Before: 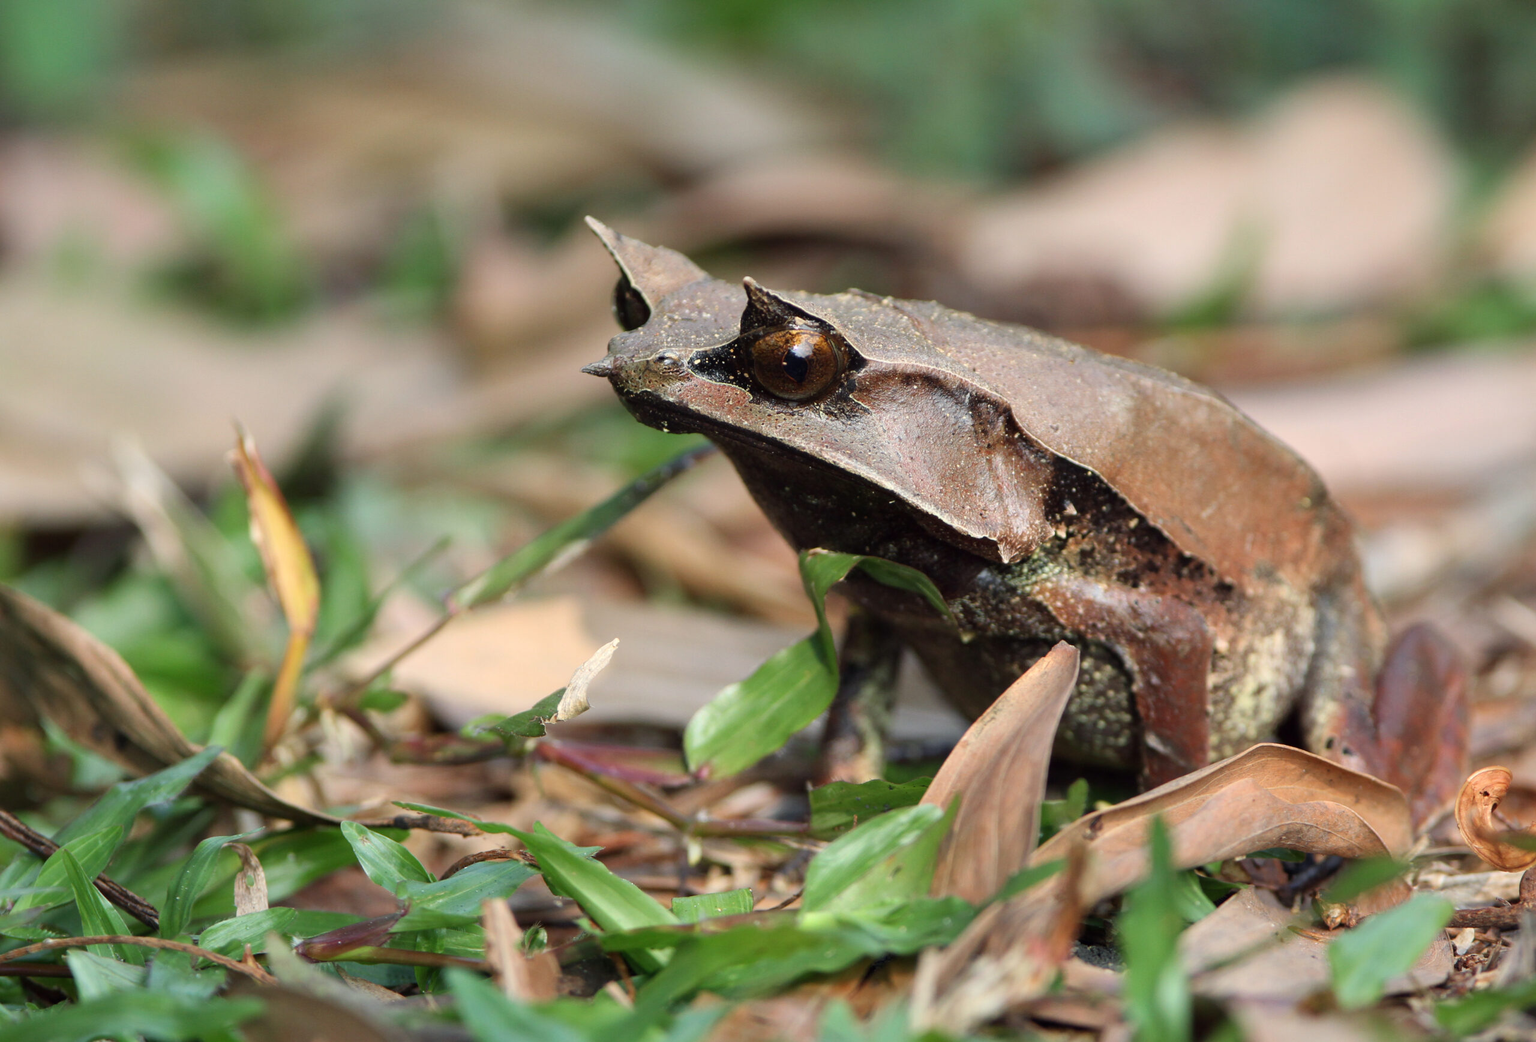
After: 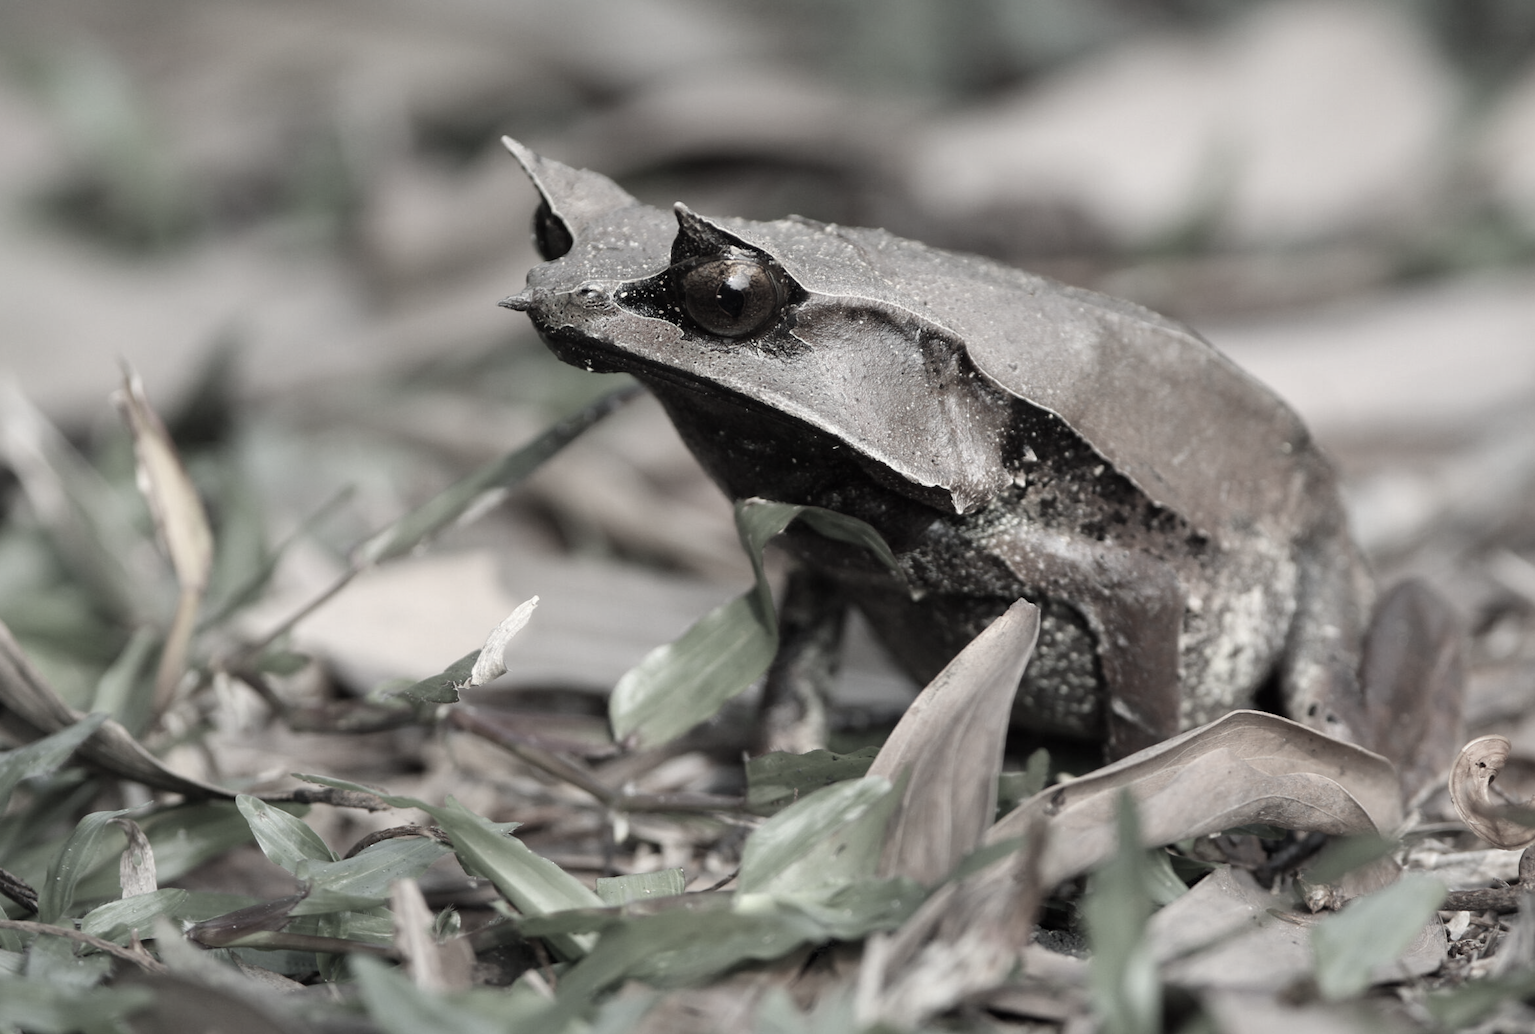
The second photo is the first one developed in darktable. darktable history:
color correction: highlights b* 0.008, saturation 0.183
crop and rotate: left 8.089%, top 8.807%
